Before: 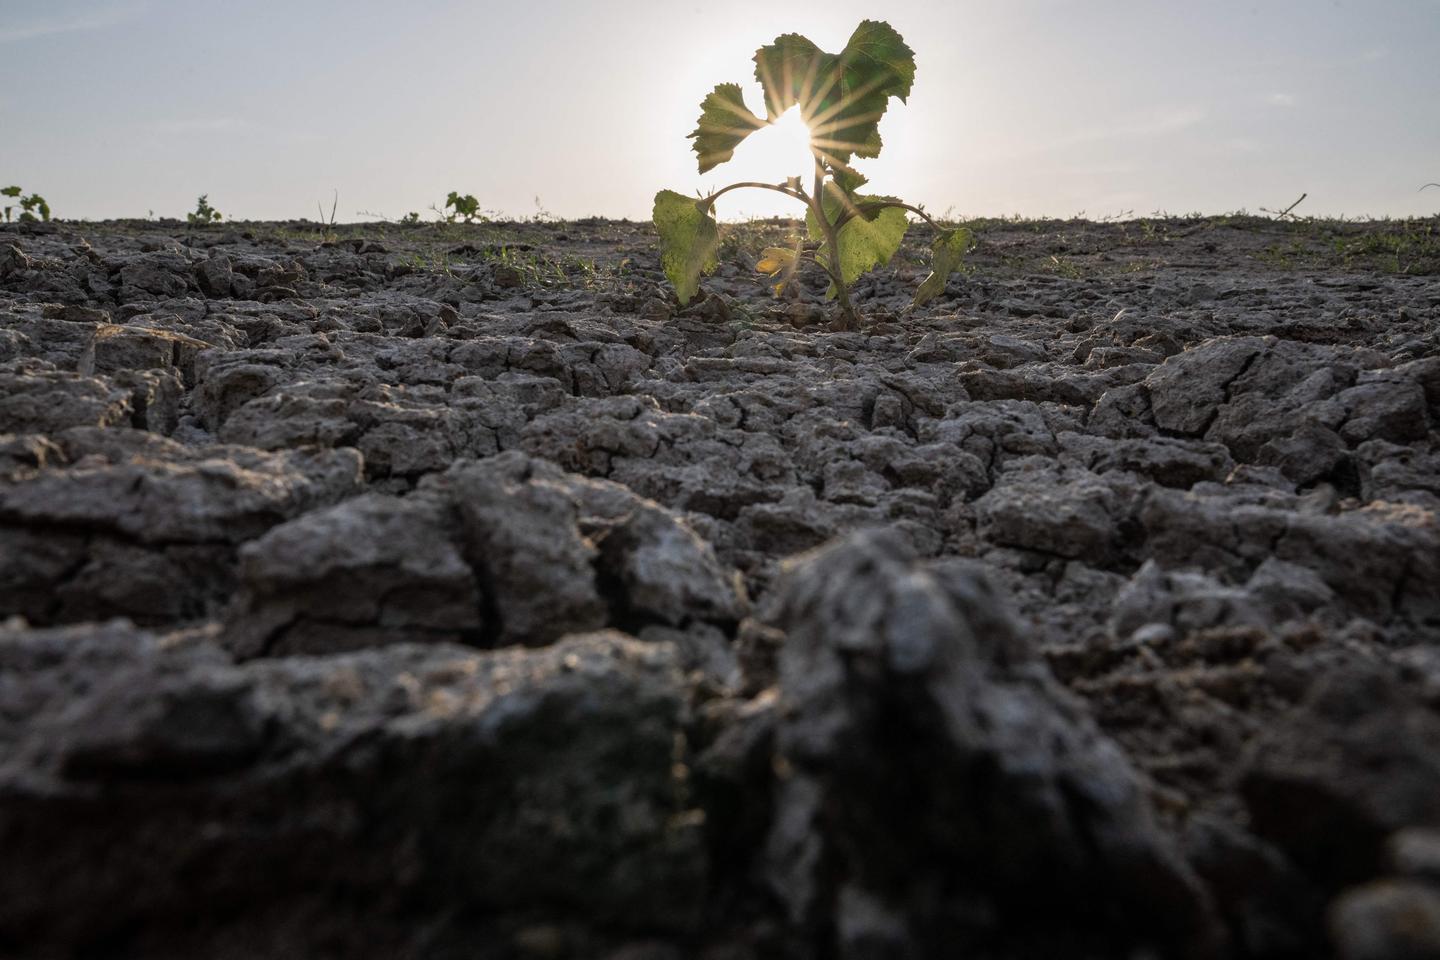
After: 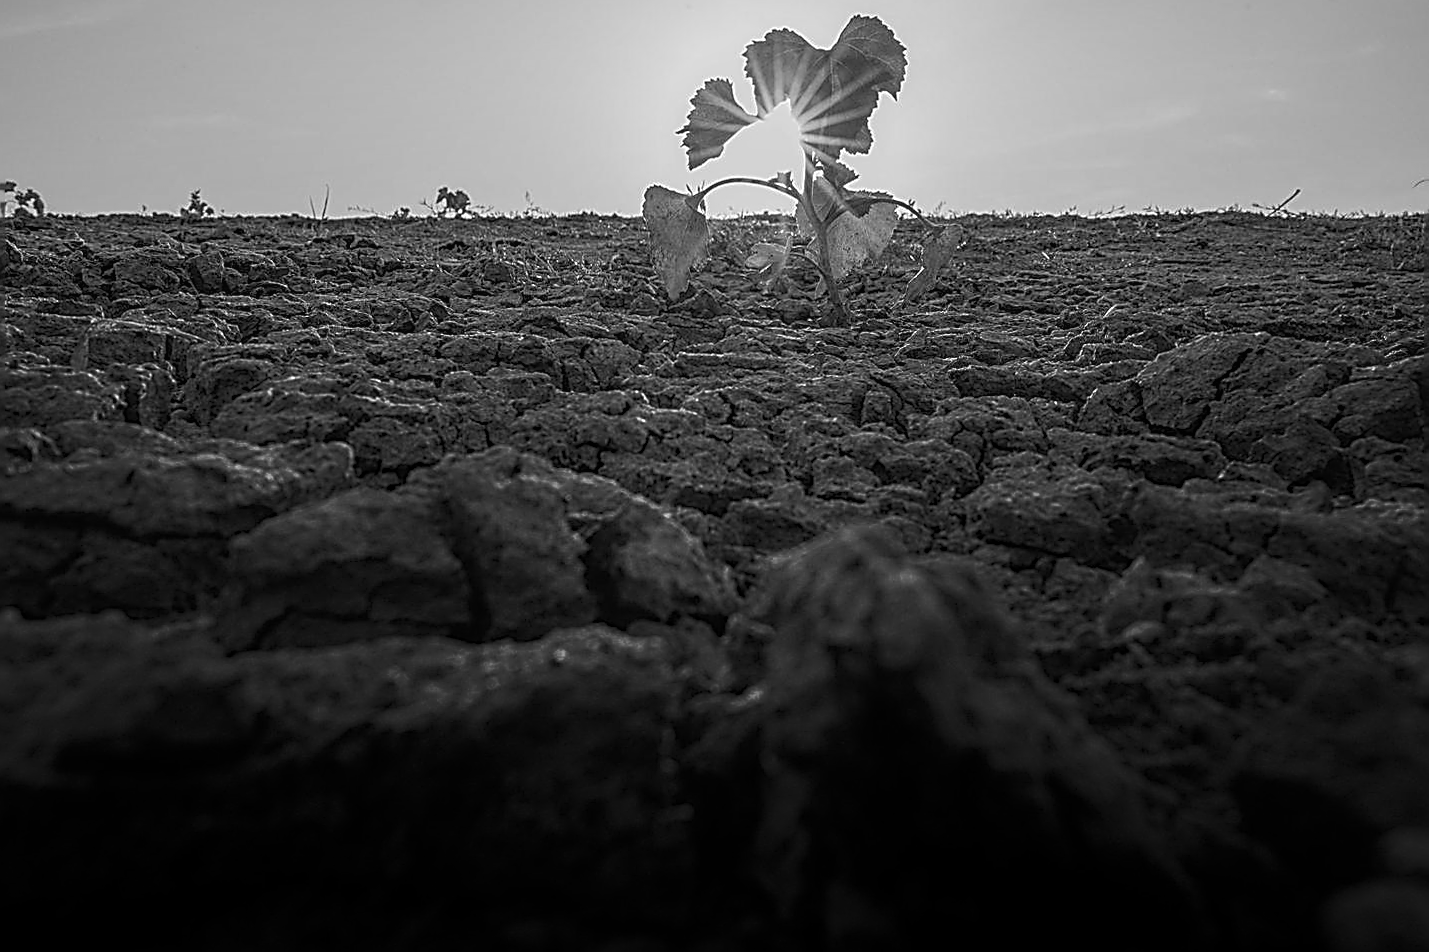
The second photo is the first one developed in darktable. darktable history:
sharpen: amount 2
graduated density: density 0.38 EV, hardness 21%, rotation -6.11°, saturation 32%
rotate and perspective: rotation 0.192°, lens shift (horizontal) -0.015, crop left 0.005, crop right 0.996, crop top 0.006, crop bottom 0.99
shadows and highlights: shadows -70, highlights 35, soften with gaussian
white balance: red 0.976, blue 1.04
color contrast: green-magenta contrast 0, blue-yellow contrast 0
local contrast: detail 110%
color balance: mode lift, gamma, gain (sRGB), lift [1.04, 1, 1, 0.97], gamma [1.01, 1, 1, 0.97], gain [0.96, 1, 1, 0.97]
